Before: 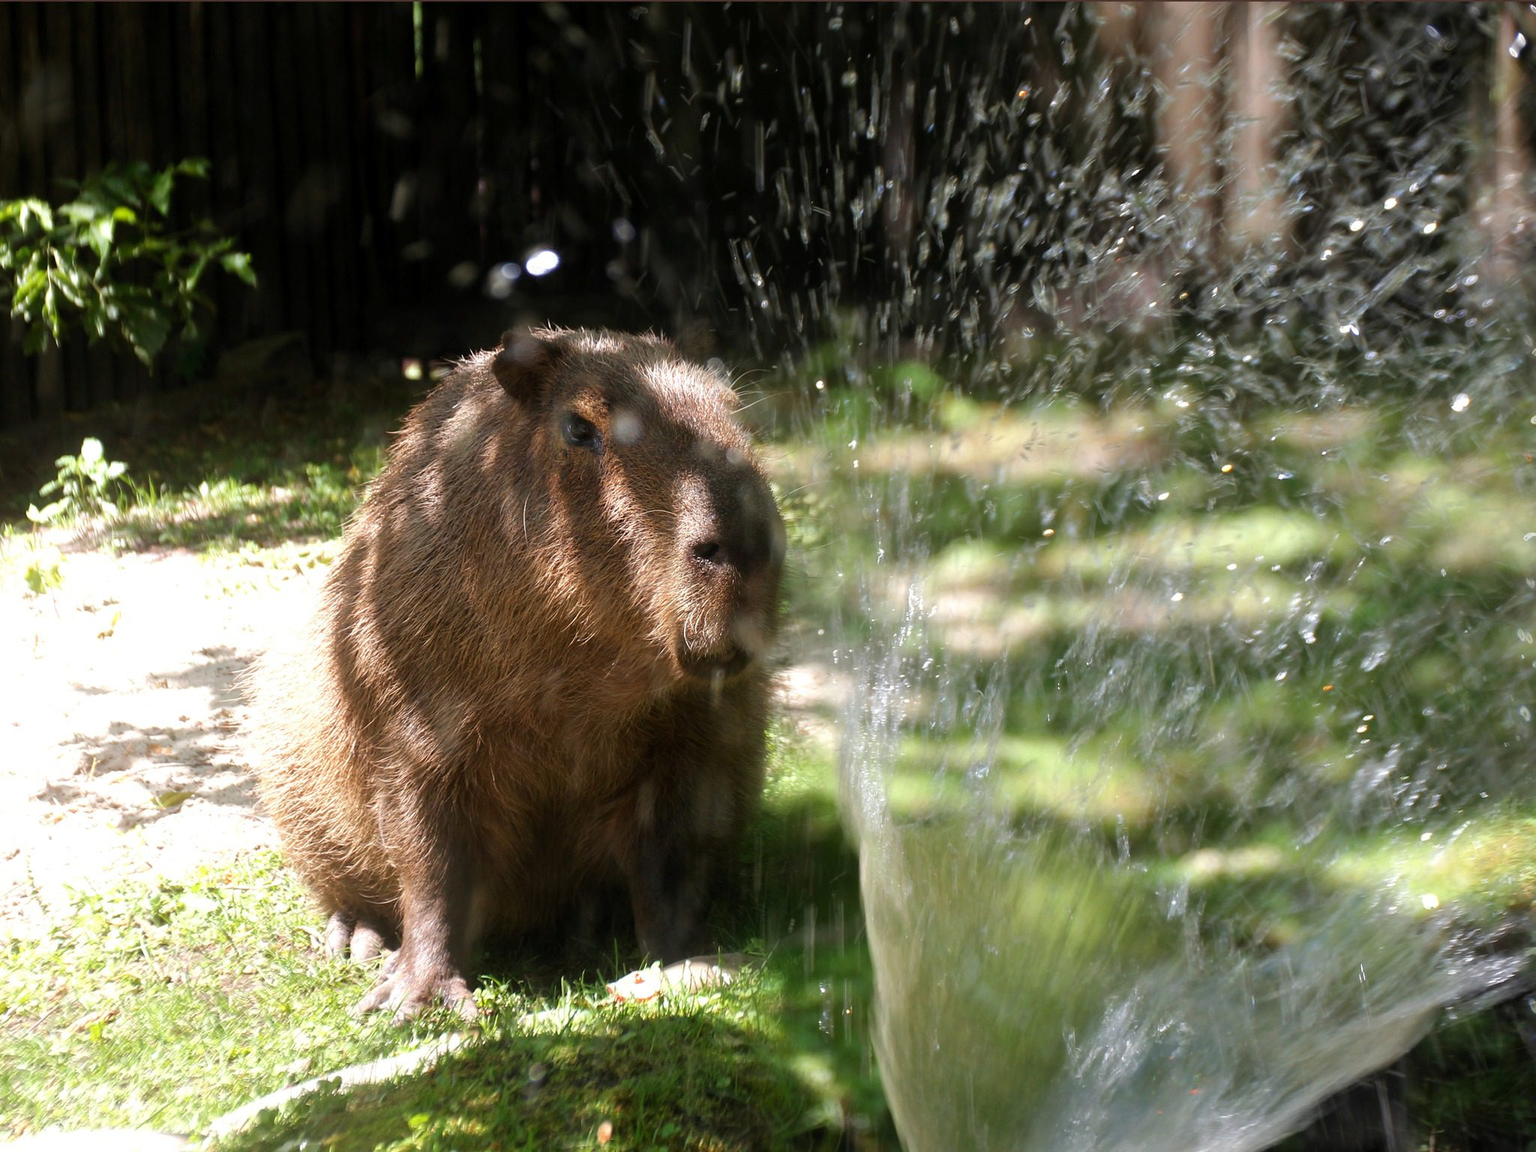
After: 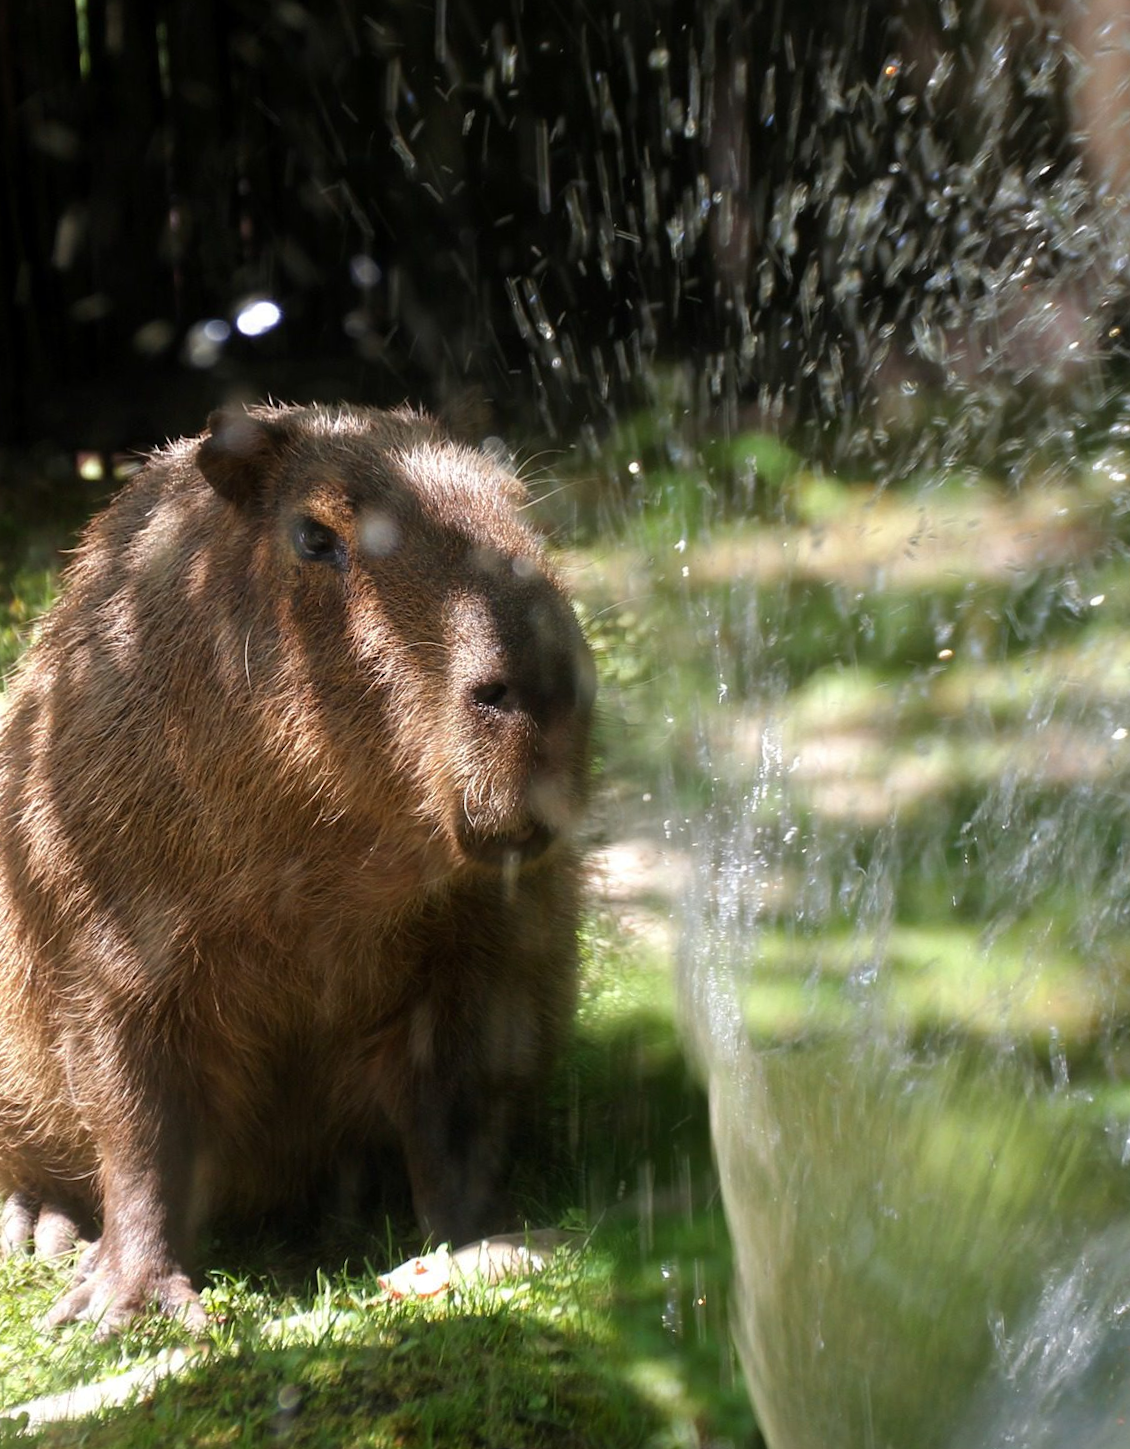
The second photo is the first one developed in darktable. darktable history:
rotate and perspective: rotation -2°, crop left 0.022, crop right 0.978, crop top 0.049, crop bottom 0.951
crop: left 21.496%, right 22.254%
